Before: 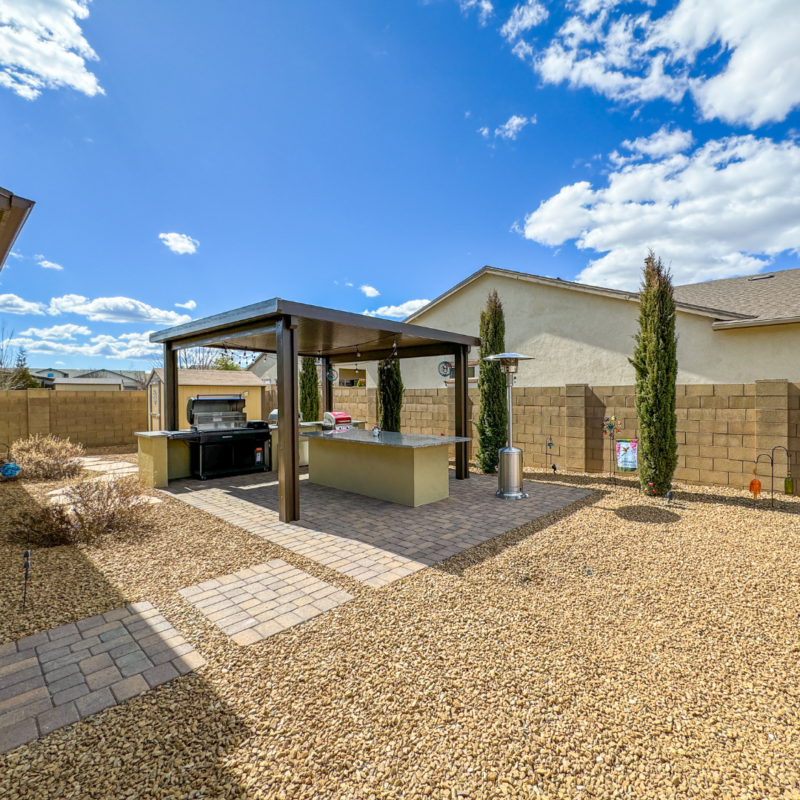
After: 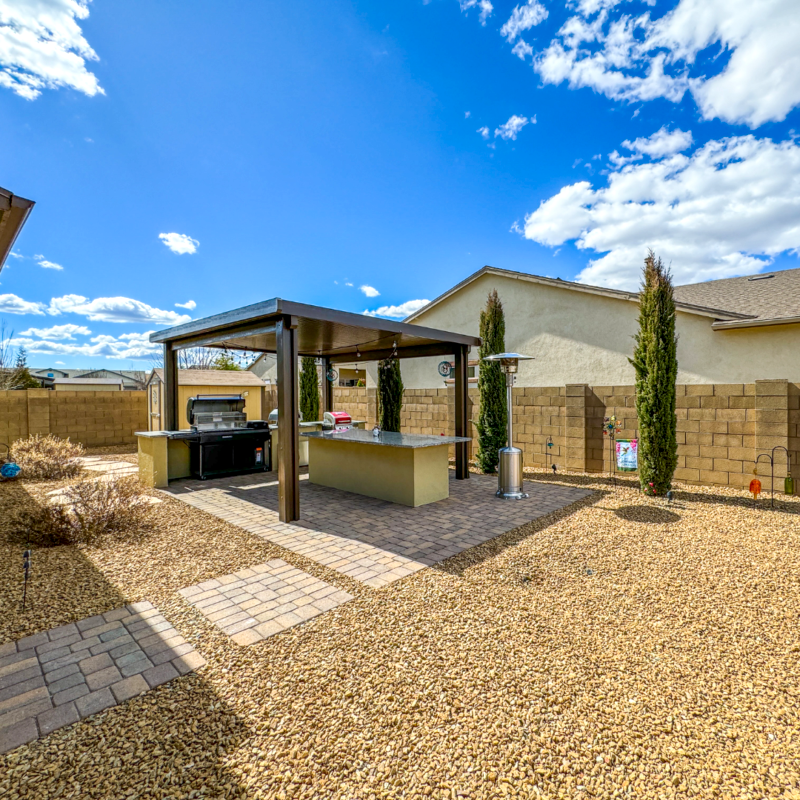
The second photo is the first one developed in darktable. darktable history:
contrast brightness saturation: contrast 0.08, saturation 0.2
local contrast: on, module defaults
